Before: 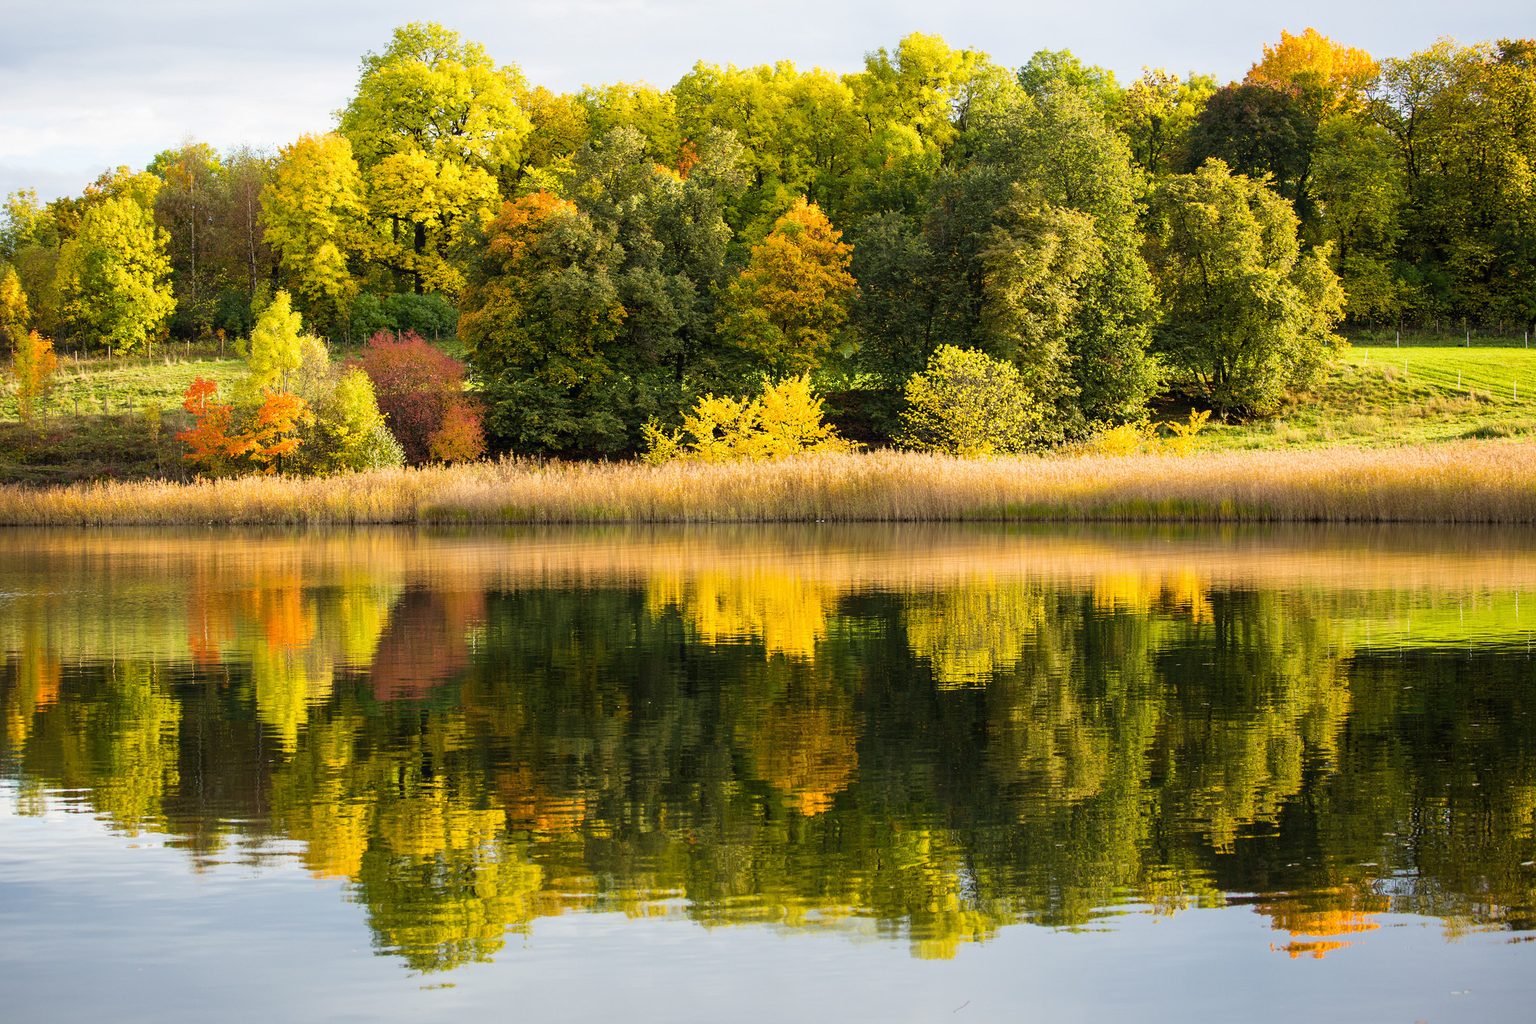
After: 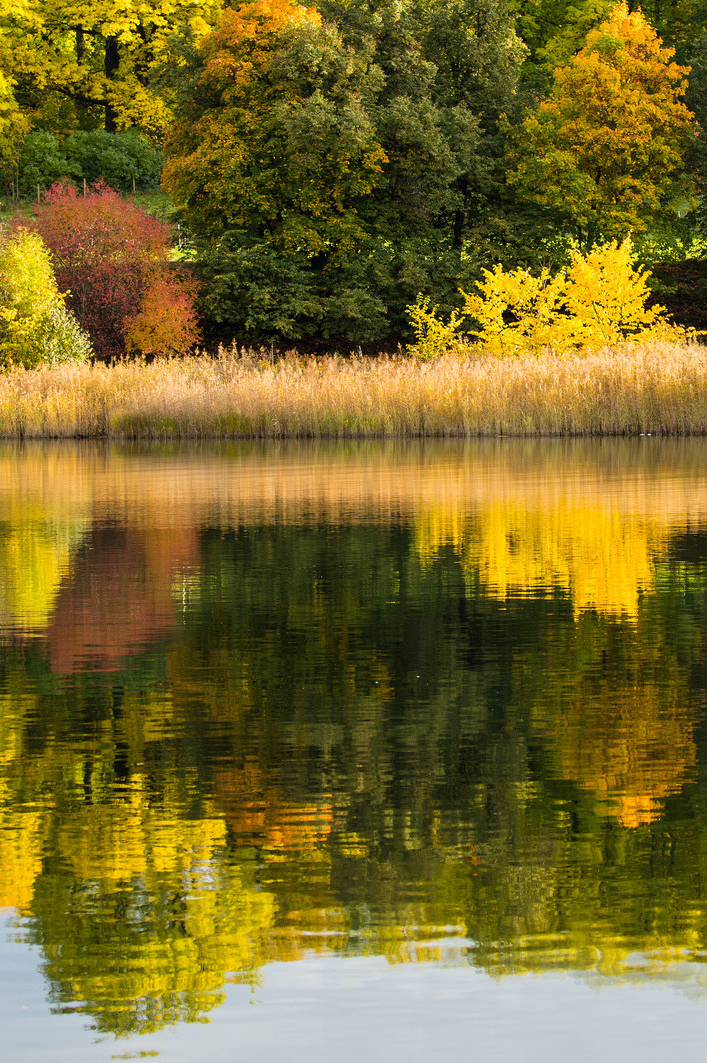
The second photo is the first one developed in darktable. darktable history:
crop and rotate: left 21.89%, top 19.092%, right 43.557%, bottom 2.968%
tone equalizer: on, module defaults
